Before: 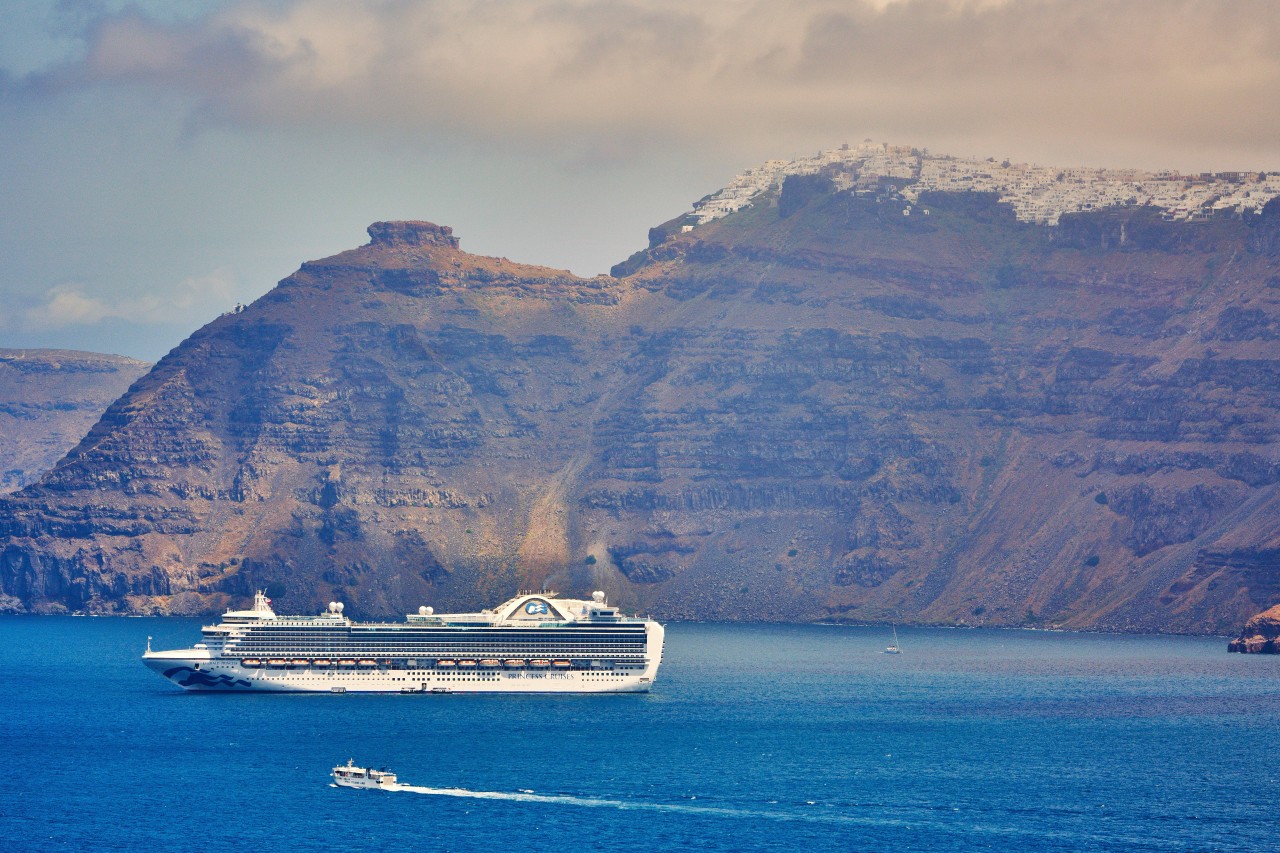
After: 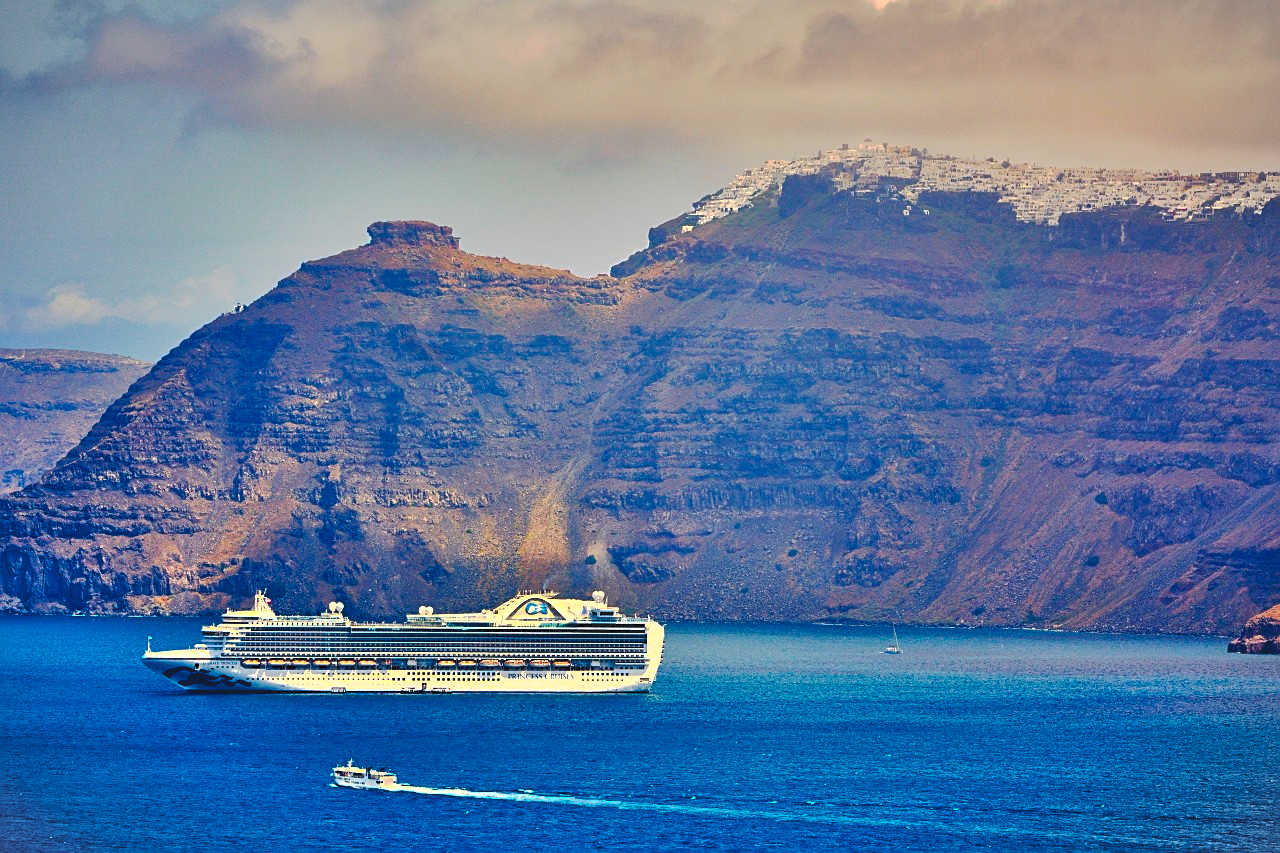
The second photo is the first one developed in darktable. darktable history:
shadows and highlights: low approximation 0.01, soften with gaussian
sharpen: on, module defaults
vignetting: fall-off start 100%, brightness -0.282, width/height ratio 1.31
color balance rgb: linear chroma grading › global chroma 9%, perceptual saturation grading › global saturation 36%, perceptual saturation grading › shadows 35%, perceptual brilliance grading › global brilliance 15%, perceptual brilliance grading › shadows -35%, global vibrance 15%
tone curve: curves: ch0 [(0, 0) (0.003, 0.096) (0.011, 0.096) (0.025, 0.098) (0.044, 0.099) (0.069, 0.106) (0.1, 0.128) (0.136, 0.153) (0.177, 0.186) (0.224, 0.218) (0.277, 0.265) (0.335, 0.316) (0.399, 0.374) (0.468, 0.445) (0.543, 0.526) (0.623, 0.605) (0.709, 0.681) (0.801, 0.758) (0.898, 0.819) (1, 1)], preserve colors none
